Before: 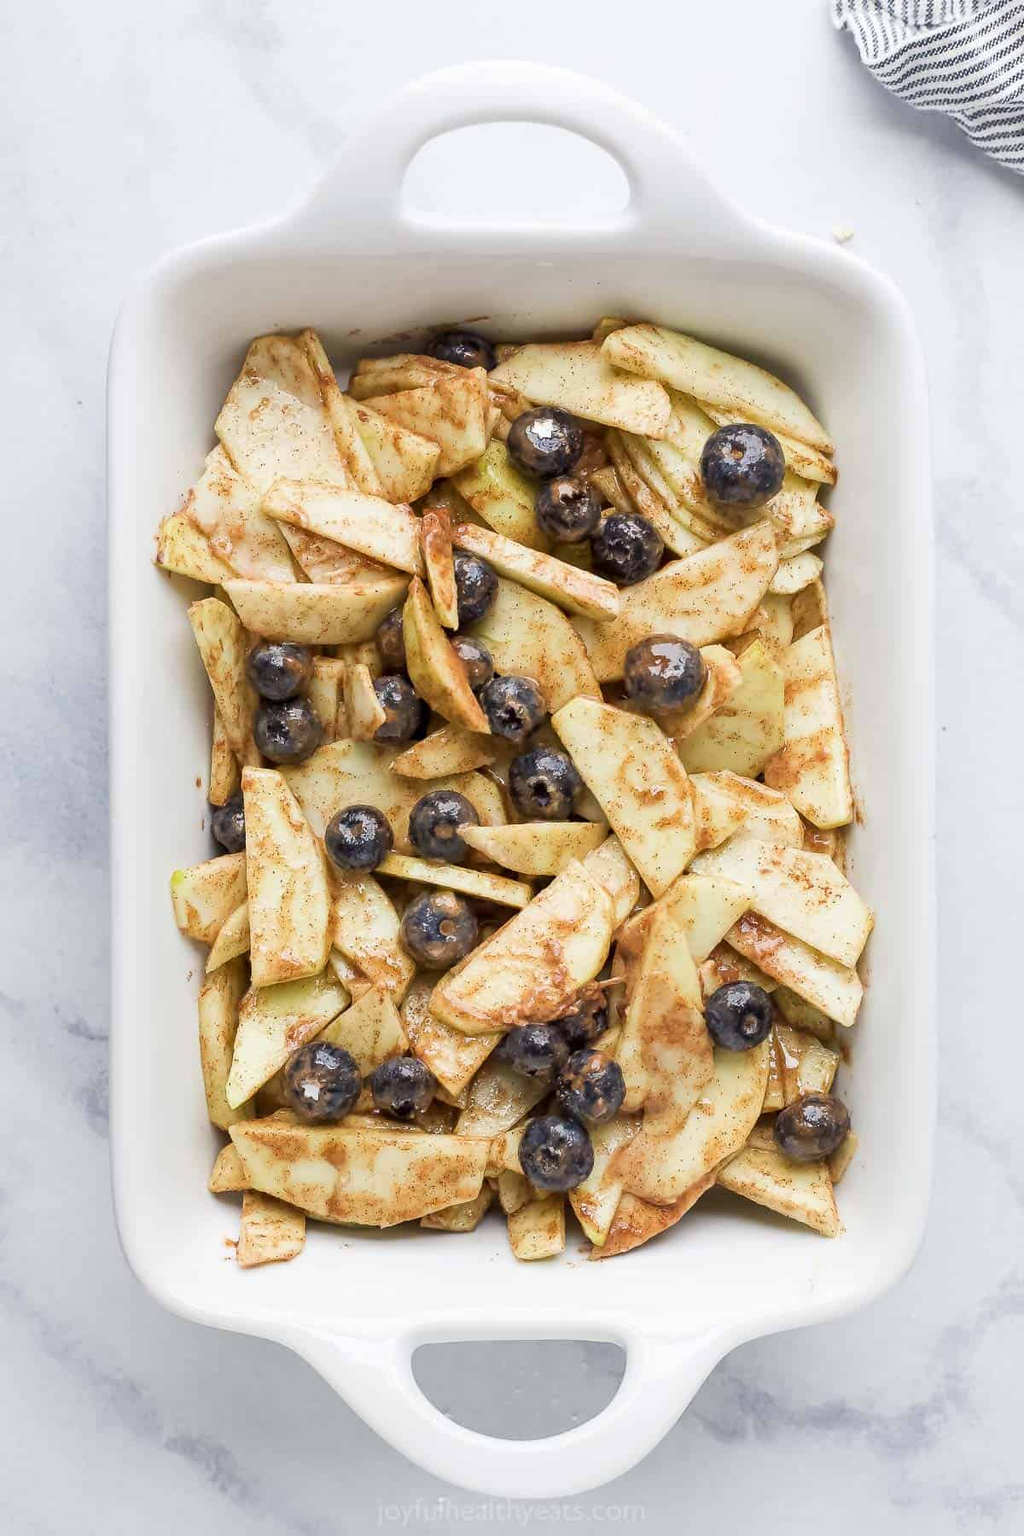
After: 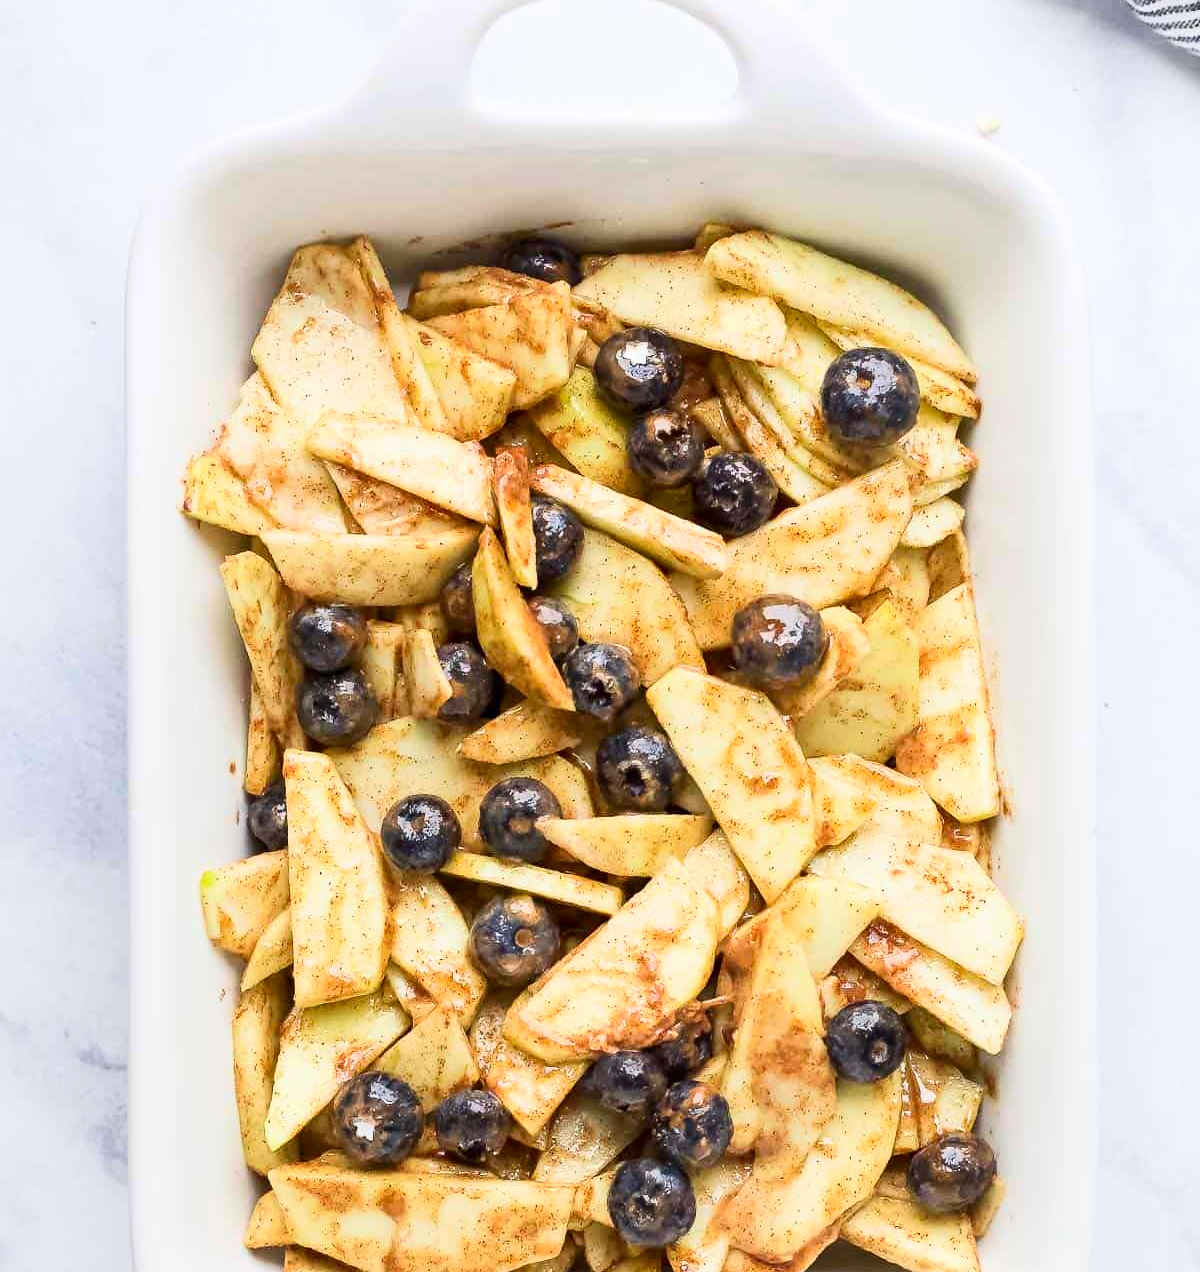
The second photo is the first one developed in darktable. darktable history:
crop and rotate: top 8.293%, bottom 20.996%
contrast brightness saturation: contrast 0.23, brightness 0.1, saturation 0.29
